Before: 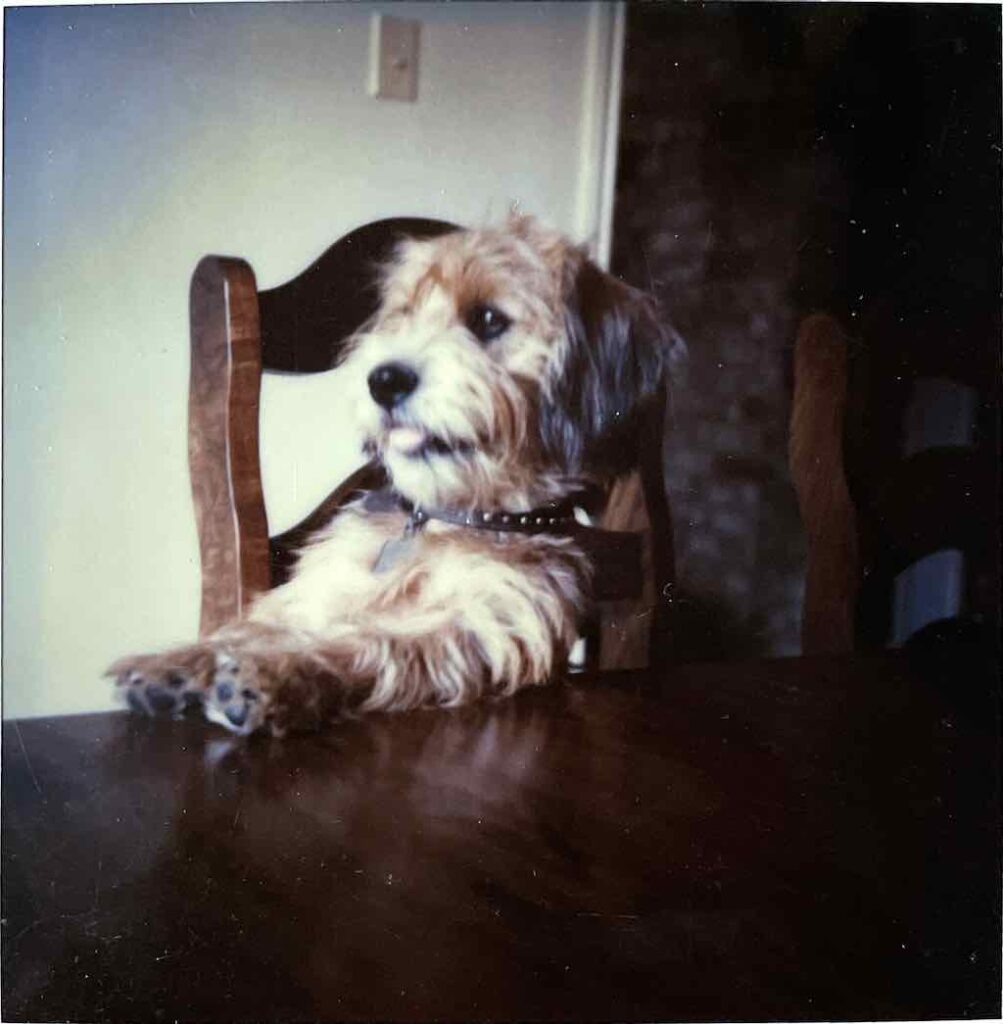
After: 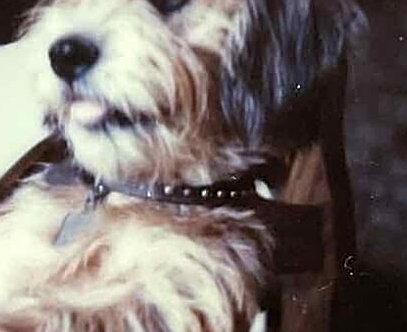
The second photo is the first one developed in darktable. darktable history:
crop: left 31.828%, top 31.977%, right 27.573%, bottom 35.563%
sharpen: on, module defaults
